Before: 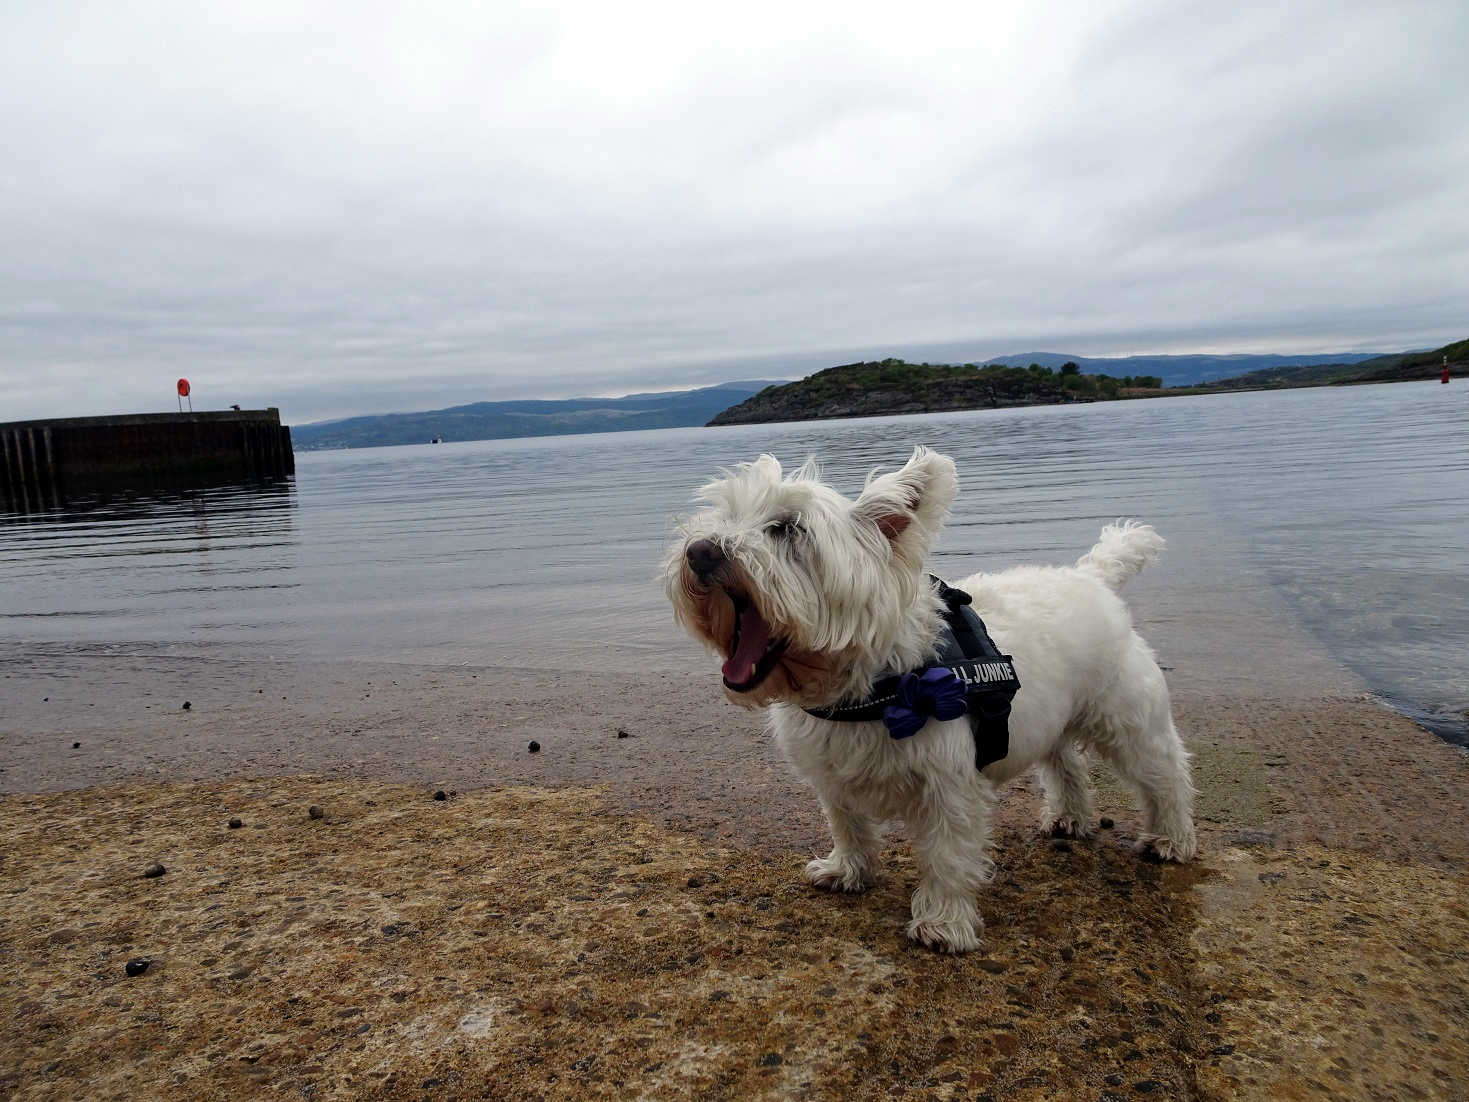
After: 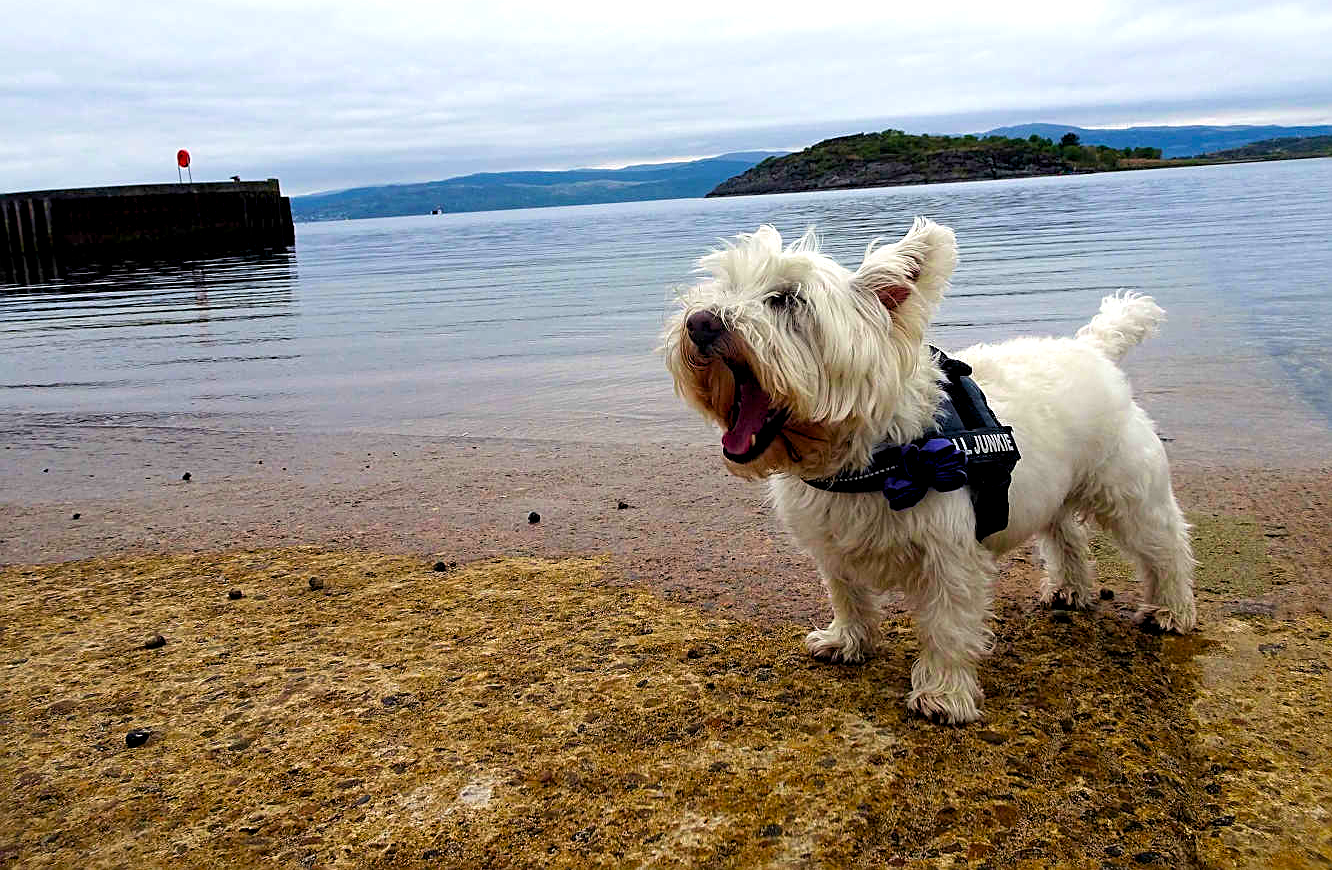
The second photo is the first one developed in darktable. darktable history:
sharpen: on, module defaults
exposure: exposure 0.605 EV, compensate exposure bias true, compensate highlight preservation false
velvia: on, module defaults
crop: top 20.82%, right 9.322%, bottom 0.224%
color balance rgb: global offset › luminance -0.475%, linear chroma grading › global chroma 4.873%, perceptual saturation grading › global saturation 31.245%, global vibrance 11.205%
